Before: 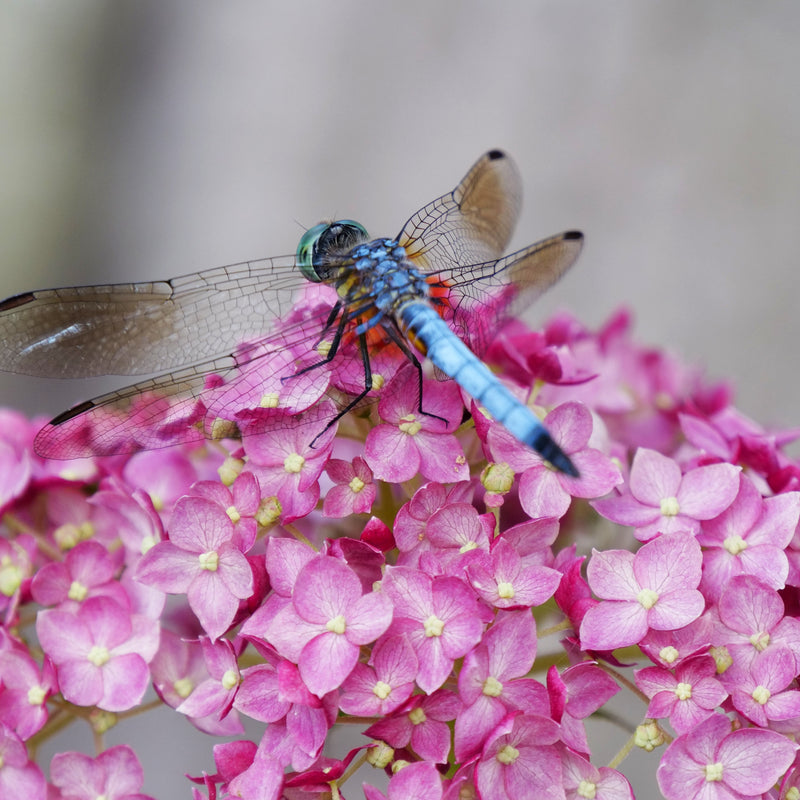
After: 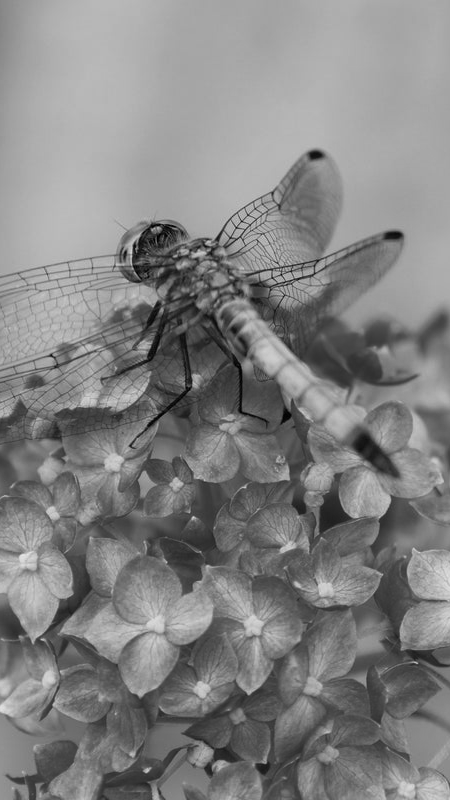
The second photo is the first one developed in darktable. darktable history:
monochrome: a -11.7, b 1.62, size 0.5, highlights 0.38
crop and rotate: left 22.516%, right 21.234%
